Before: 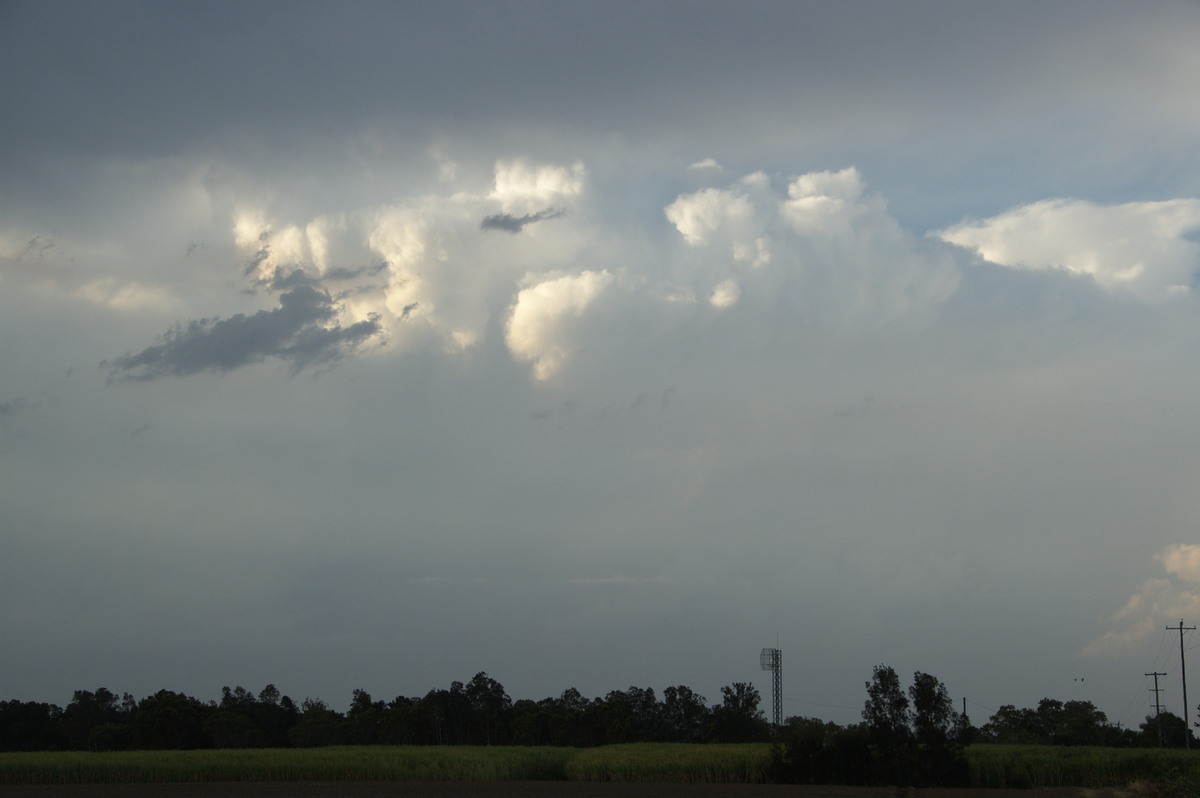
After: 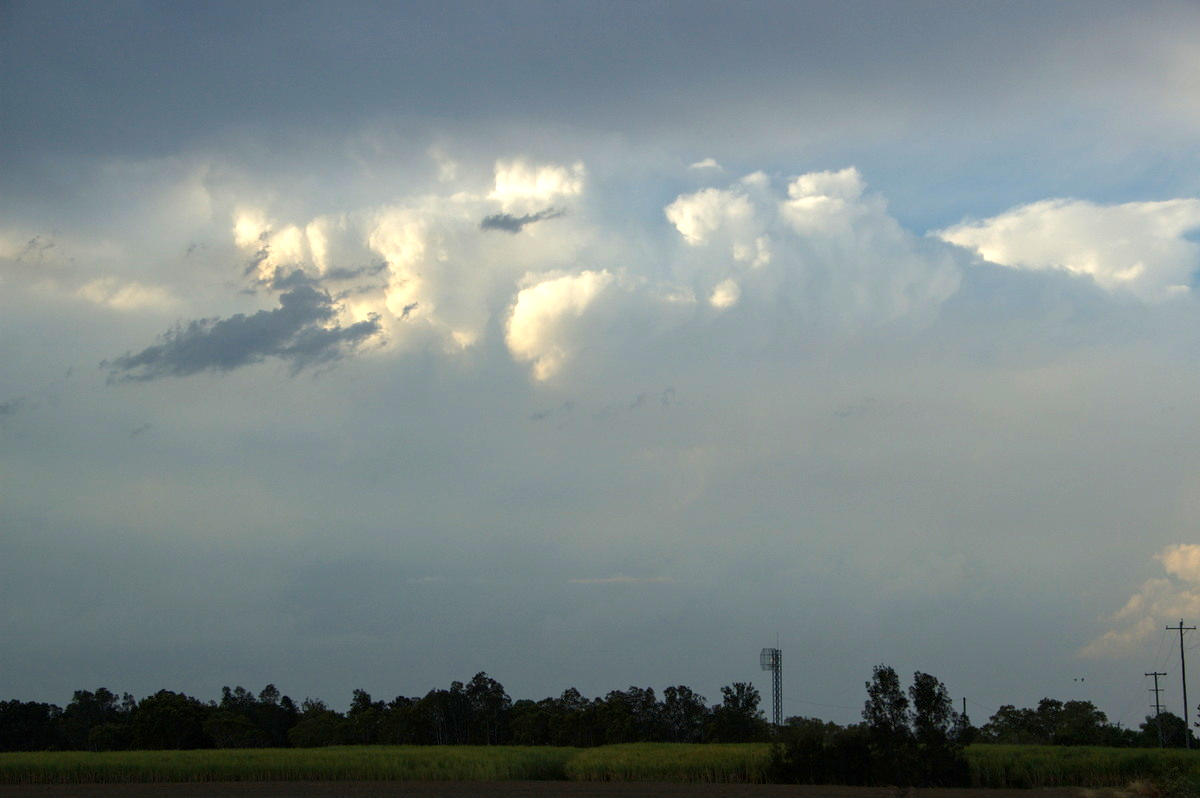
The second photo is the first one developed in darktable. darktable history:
local contrast: on, module defaults
color balance rgb: linear chroma grading › global chroma 13.3%, global vibrance 41.49%
exposure: exposure 0.236 EV, compensate highlight preservation false
